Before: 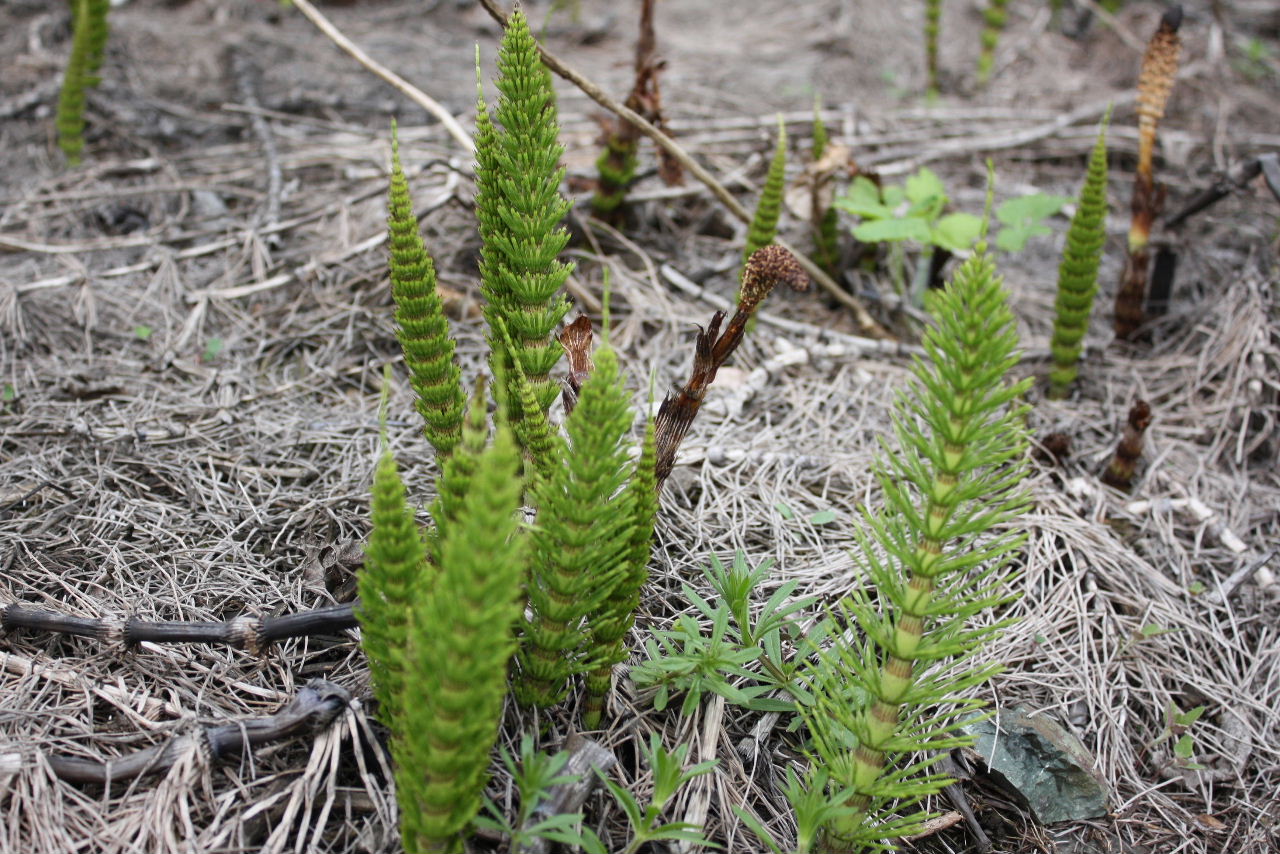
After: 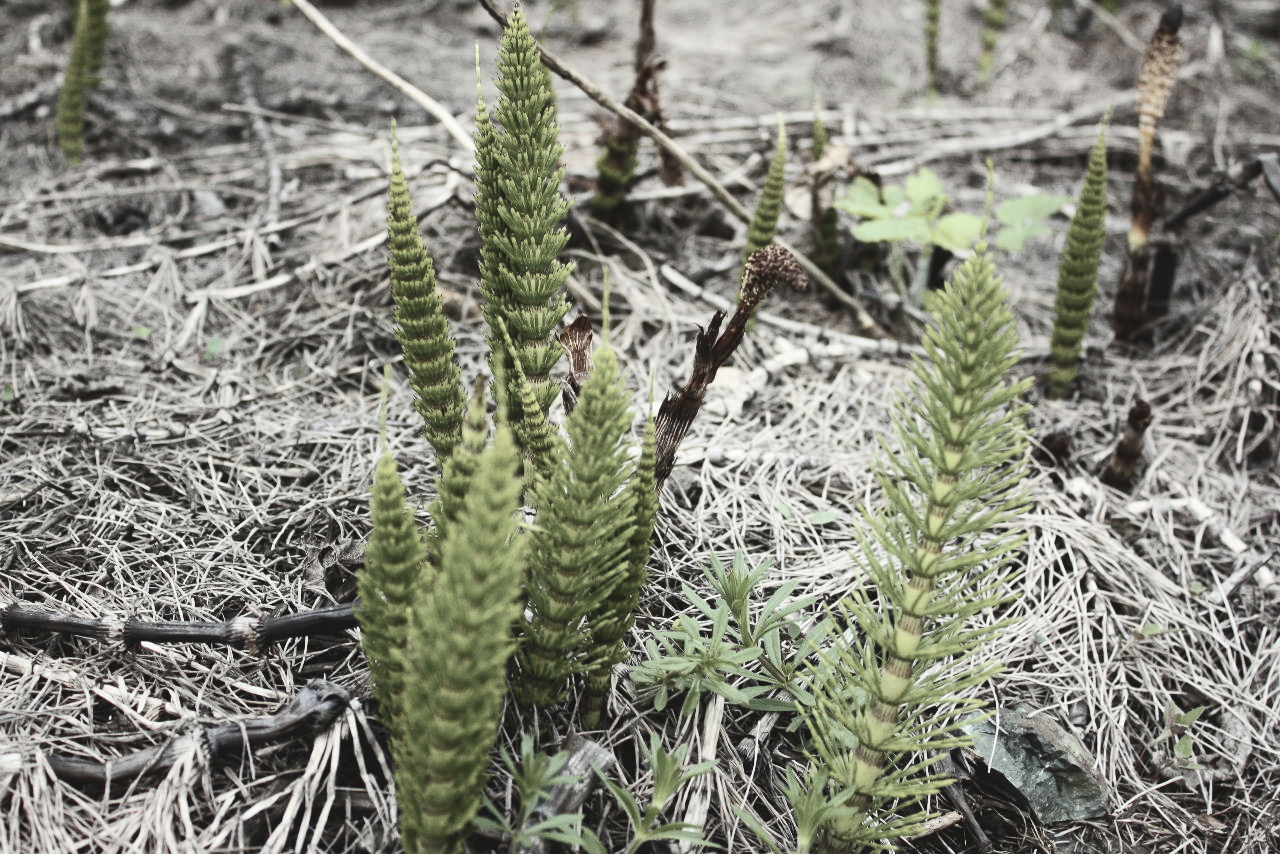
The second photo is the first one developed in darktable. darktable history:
color zones: curves: ch1 [(0, 0.34) (0.143, 0.164) (0.286, 0.152) (0.429, 0.176) (0.571, 0.173) (0.714, 0.188) (0.857, 0.199) (1, 0.34)]
color balance rgb: power › chroma 0.259%, power › hue 62.31°, global offset › luminance 1.967%, perceptual saturation grading › global saturation 31.001%, global vibrance 40.618%
color correction: highlights a* -4.37, highlights b* 6.77
contrast brightness saturation: contrast 0.293
